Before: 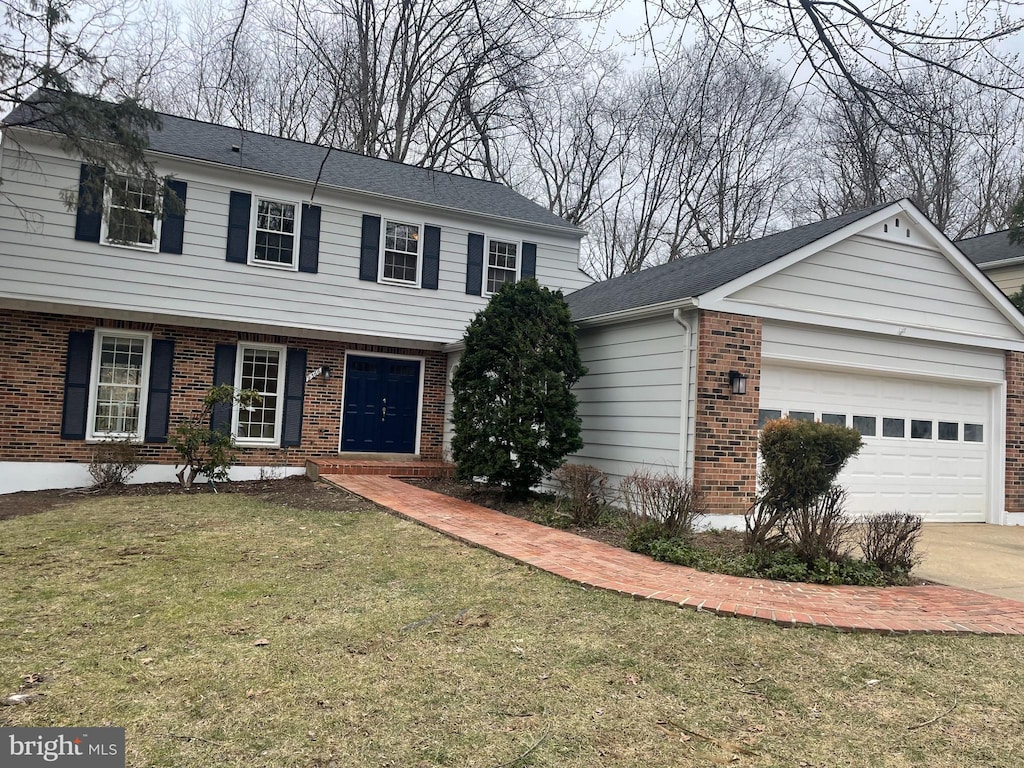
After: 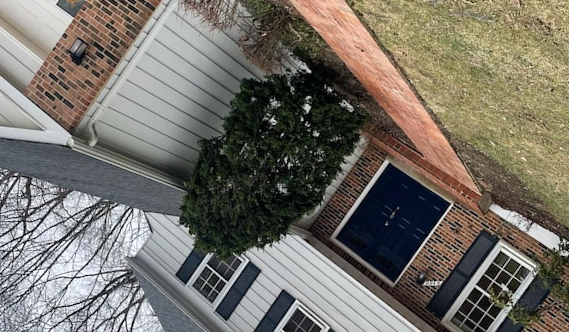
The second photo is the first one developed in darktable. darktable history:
color balance rgb: perceptual saturation grading › global saturation 0.923%, perceptual saturation grading › mid-tones 10.947%, global vibrance 5.08%, contrast 3.804%
crop and rotate: angle 147.94°, left 9.124%, top 15.63%, right 4.375%, bottom 17.132%
tone equalizer: mask exposure compensation -0.485 EV
